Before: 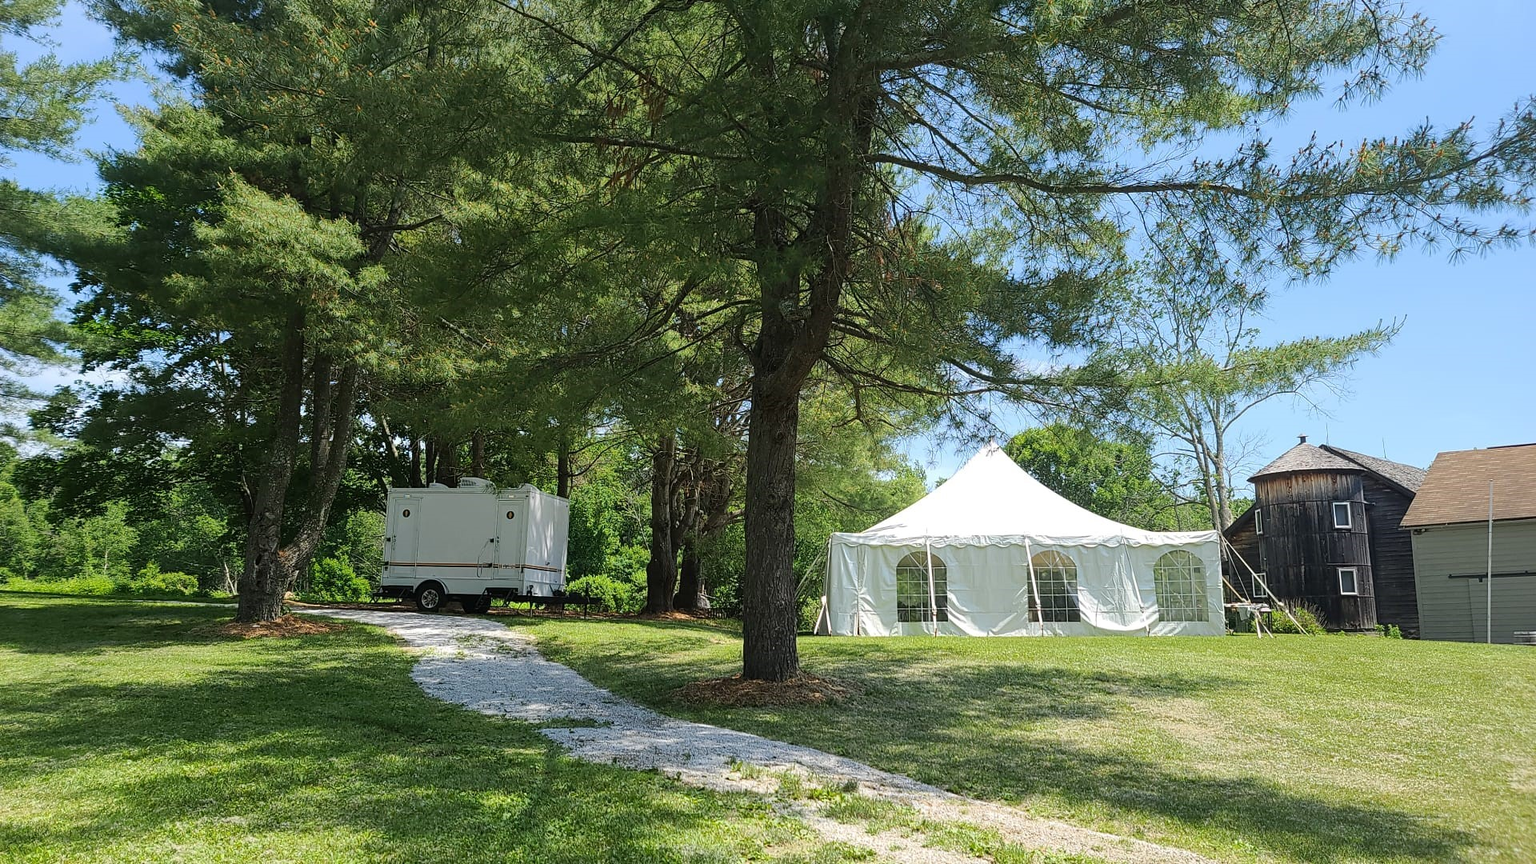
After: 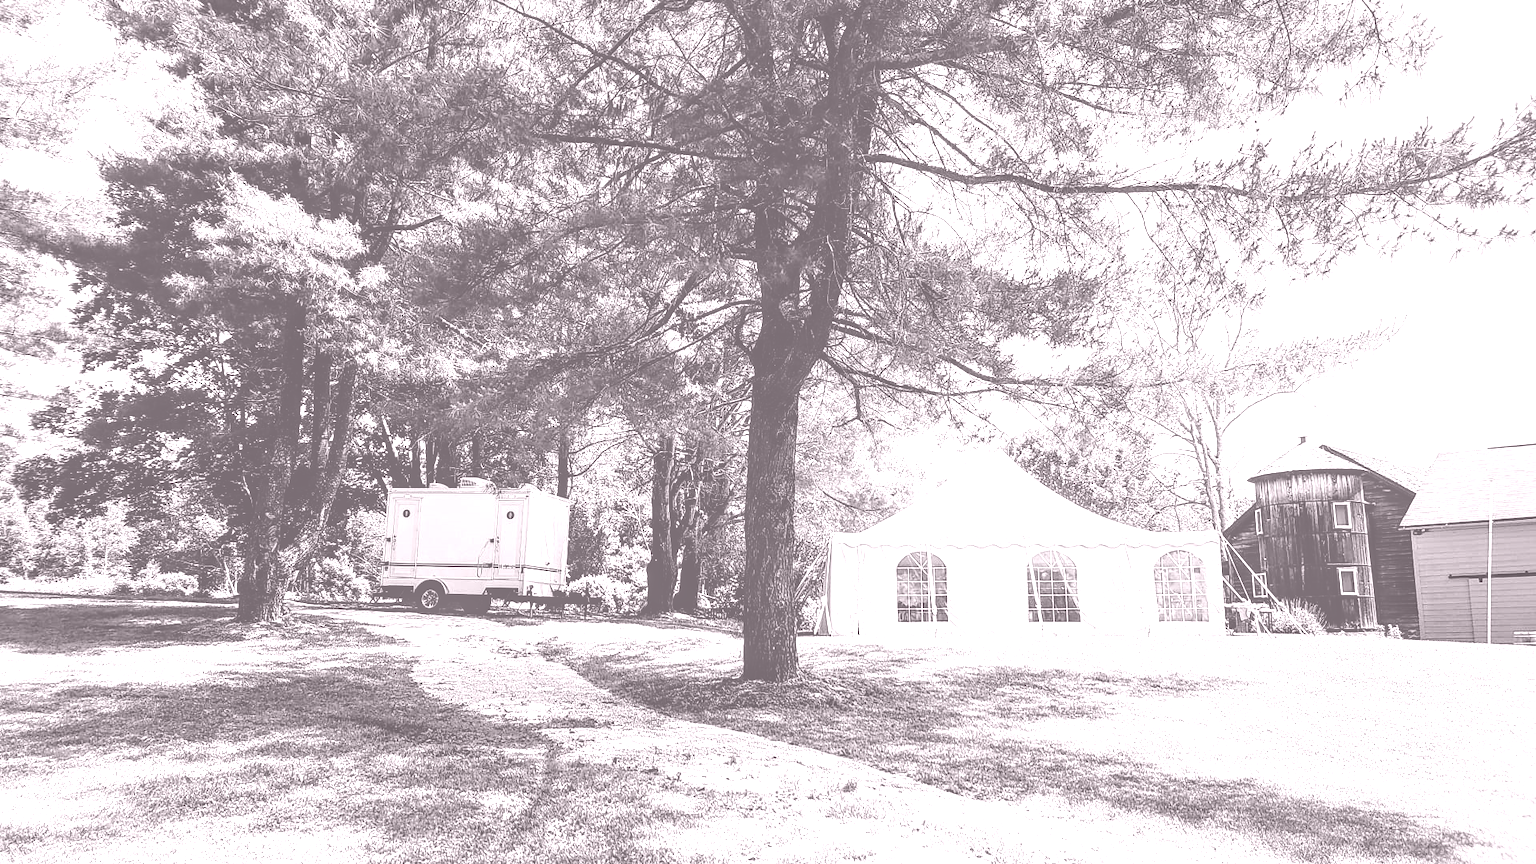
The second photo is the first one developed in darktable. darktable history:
local contrast: highlights 59%, detail 145%
tone equalizer: on, module defaults
filmic rgb: black relative exposure -5 EV, white relative exposure 3.5 EV, hardness 3.19, contrast 1.3, highlights saturation mix -50%
colorize: hue 25.2°, saturation 83%, source mix 82%, lightness 79%, version 1
